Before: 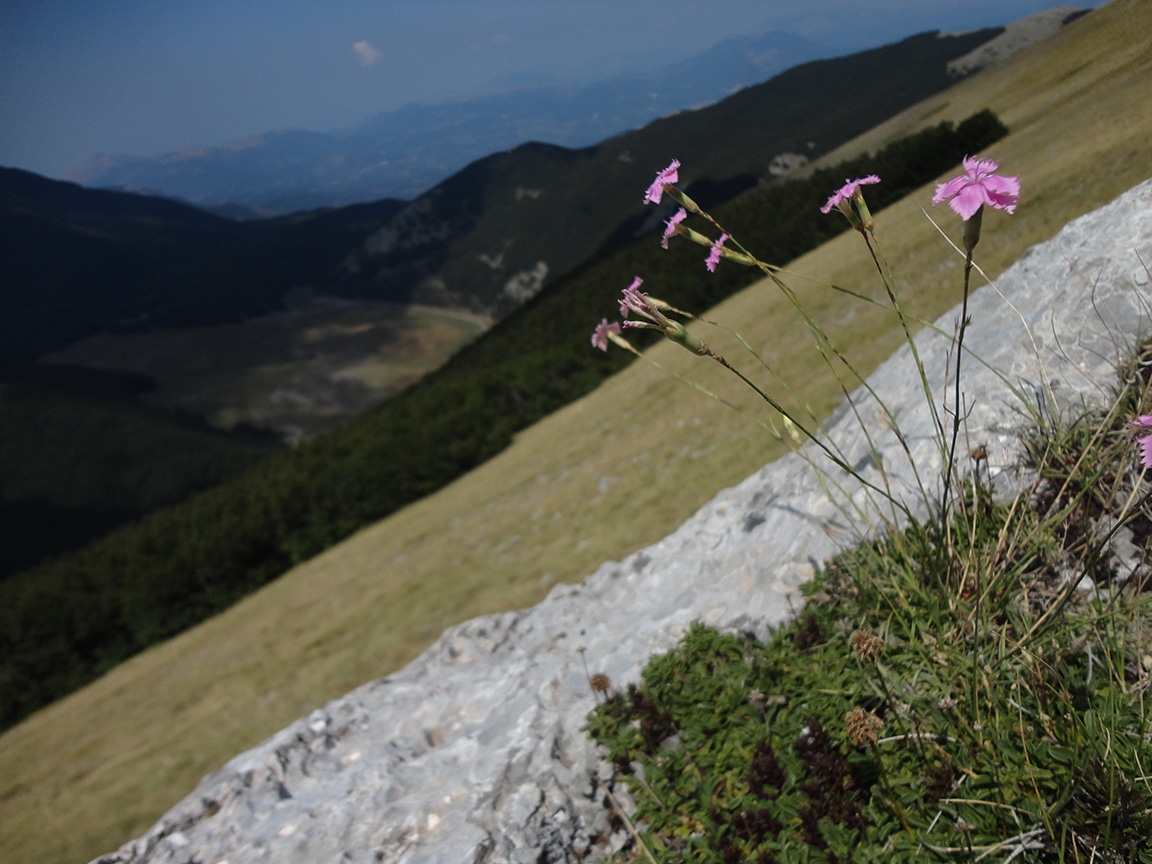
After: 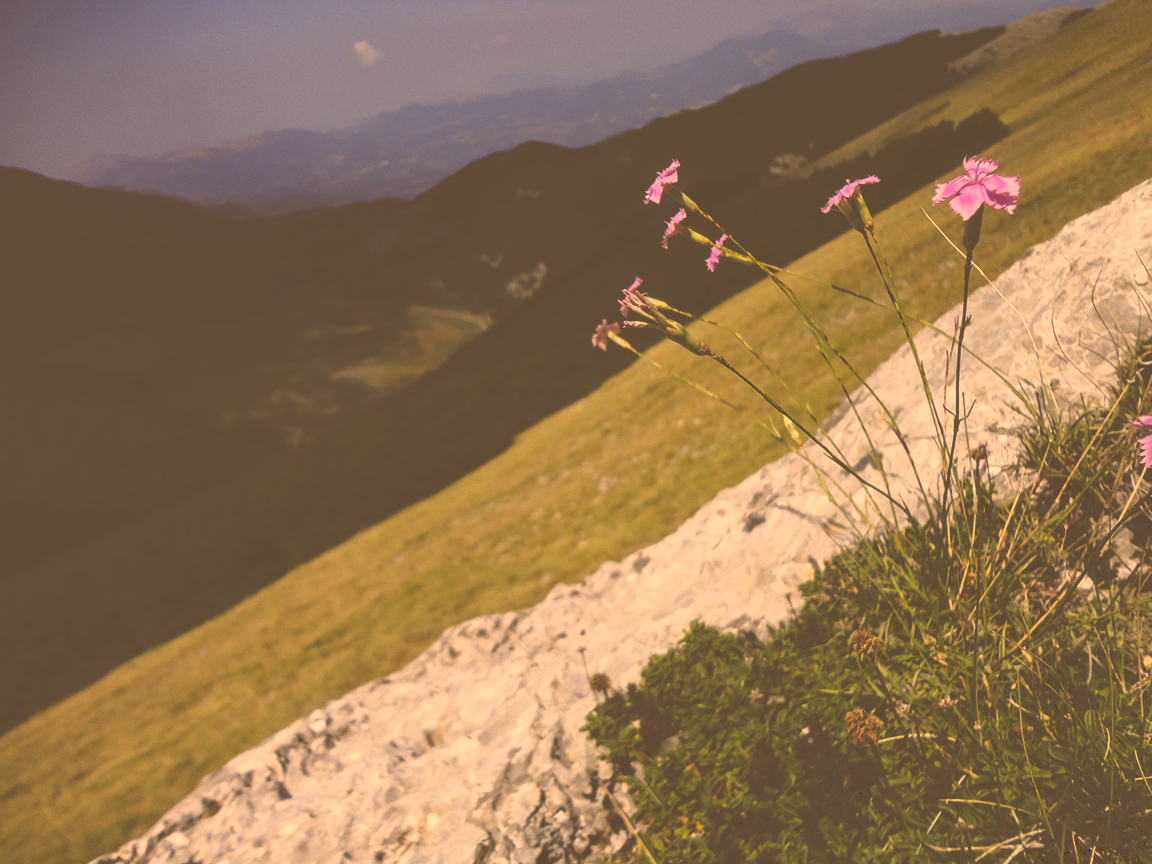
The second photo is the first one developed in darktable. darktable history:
local contrast: on, module defaults
tone curve: curves: ch0 [(0, 0) (0.003, 0.345) (0.011, 0.345) (0.025, 0.345) (0.044, 0.349) (0.069, 0.353) (0.1, 0.356) (0.136, 0.359) (0.177, 0.366) (0.224, 0.378) (0.277, 0.398) (0.335, 0.429) (0.399, 0.476) (0.468, 0.545) (0.543, 0.624) (0.623, 0.721) (0.709, 0.811) (0.801, 0.876) (0.898, 0.913) (1, 1)], preserve colors none
color correction: highlights a* 17.94, highlights b* 35.39, shadows a* 1.48, shadows b* 6.42, saturation 1.01
